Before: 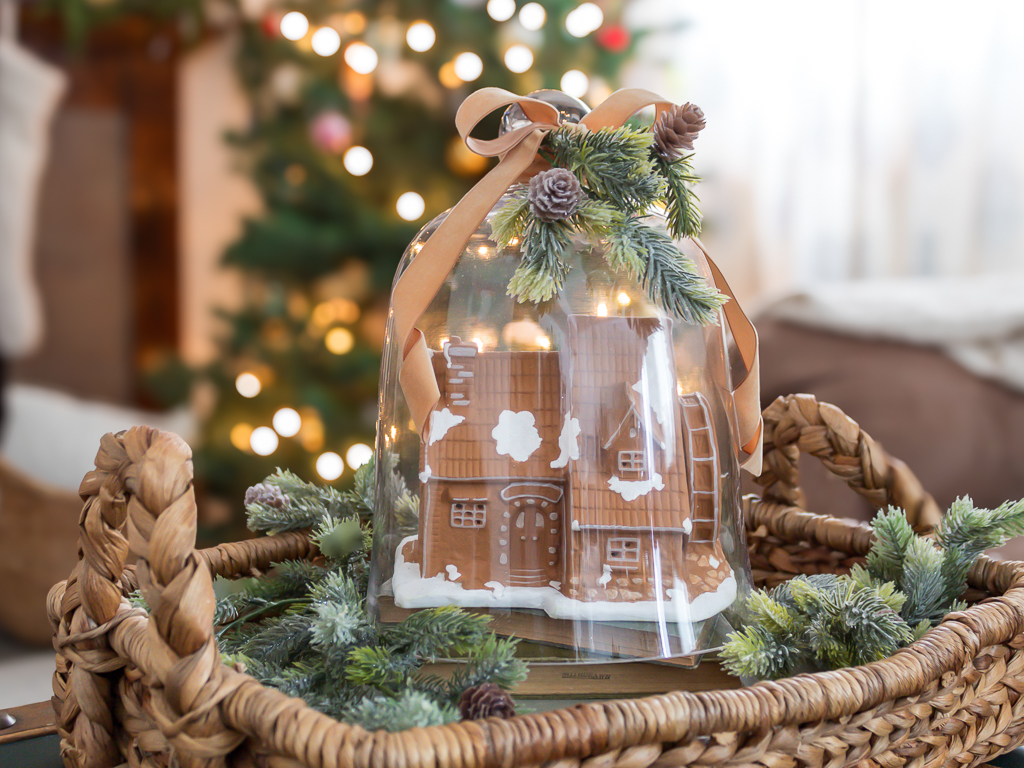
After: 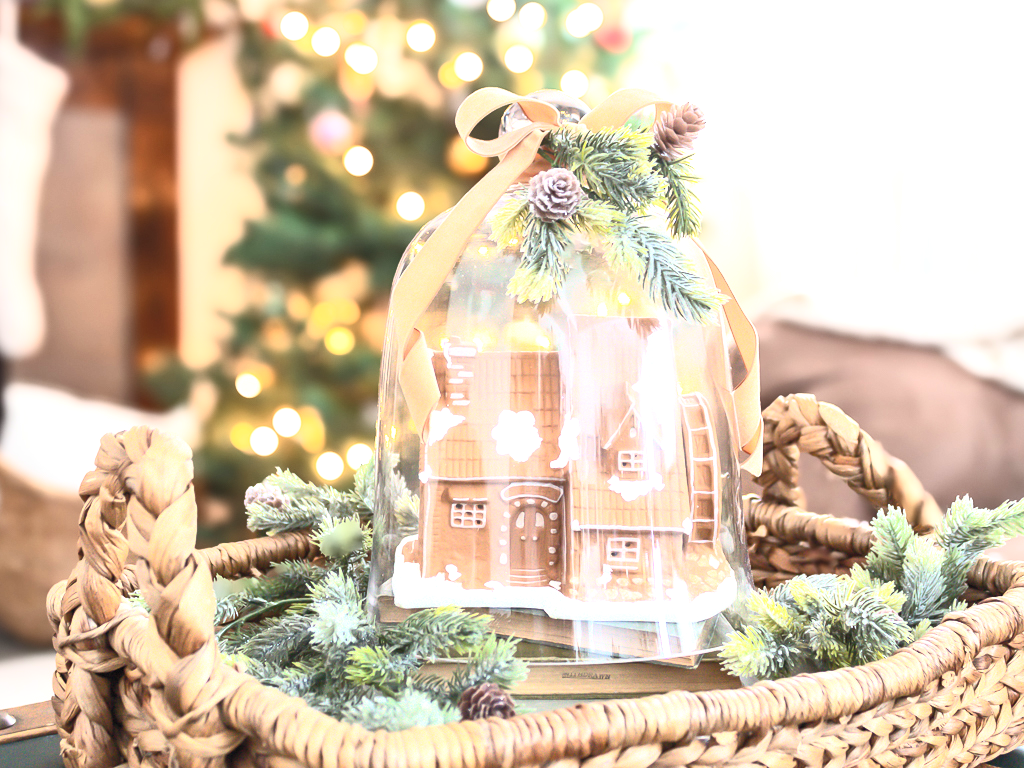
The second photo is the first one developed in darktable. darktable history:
local contrast: mode bilateral grid, contrast 20, coarseness 50, detail 132%, midtone range 0.2
exposure: black level correction 0, exposure 0.877 EV, compensate exposure bias true, compensate highlight preservation false
contrast brightness saturation: contrast 0.39, brightness 0.53
